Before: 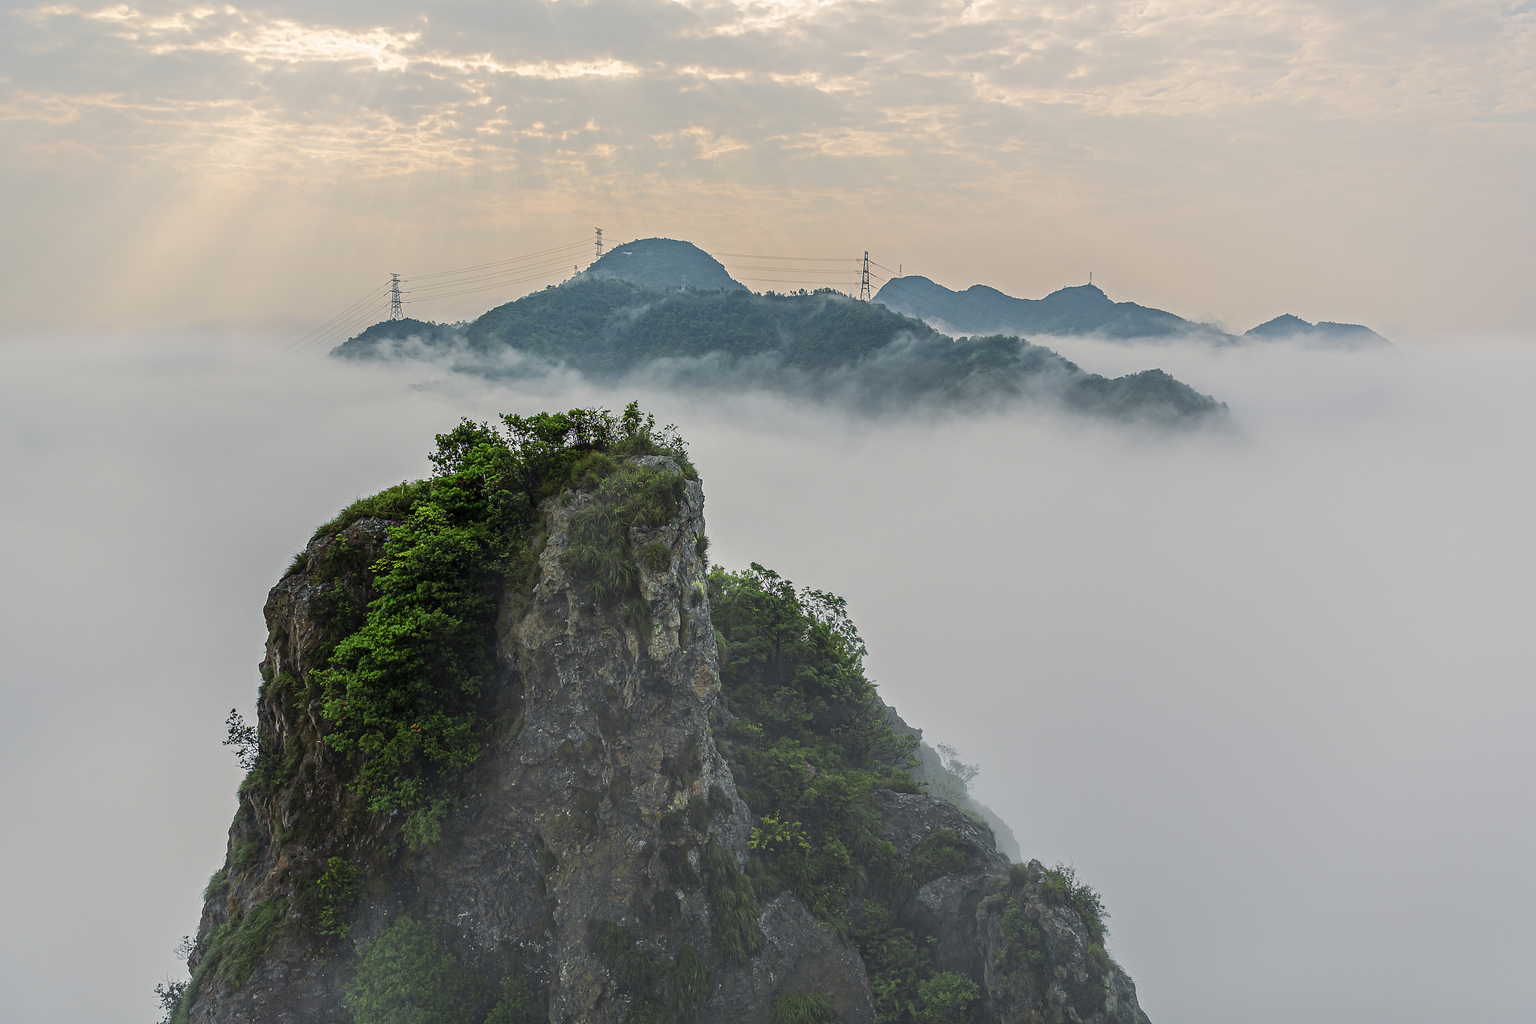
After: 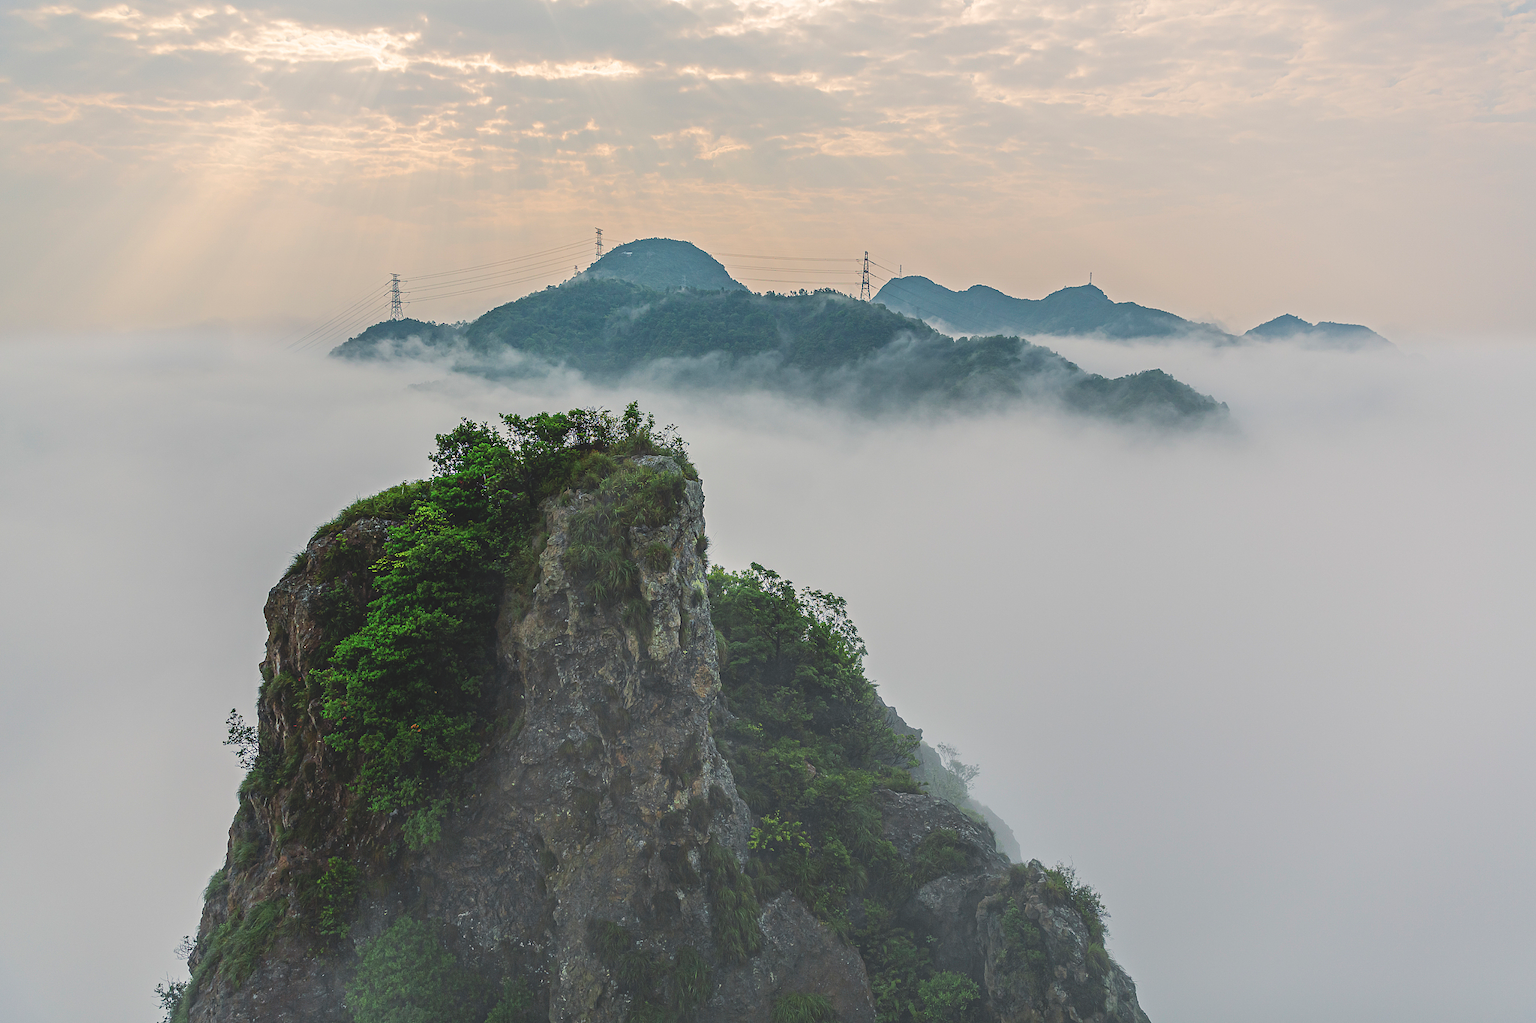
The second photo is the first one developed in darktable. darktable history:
exposure: black level correction -0.016, compensate highlight preservation false
